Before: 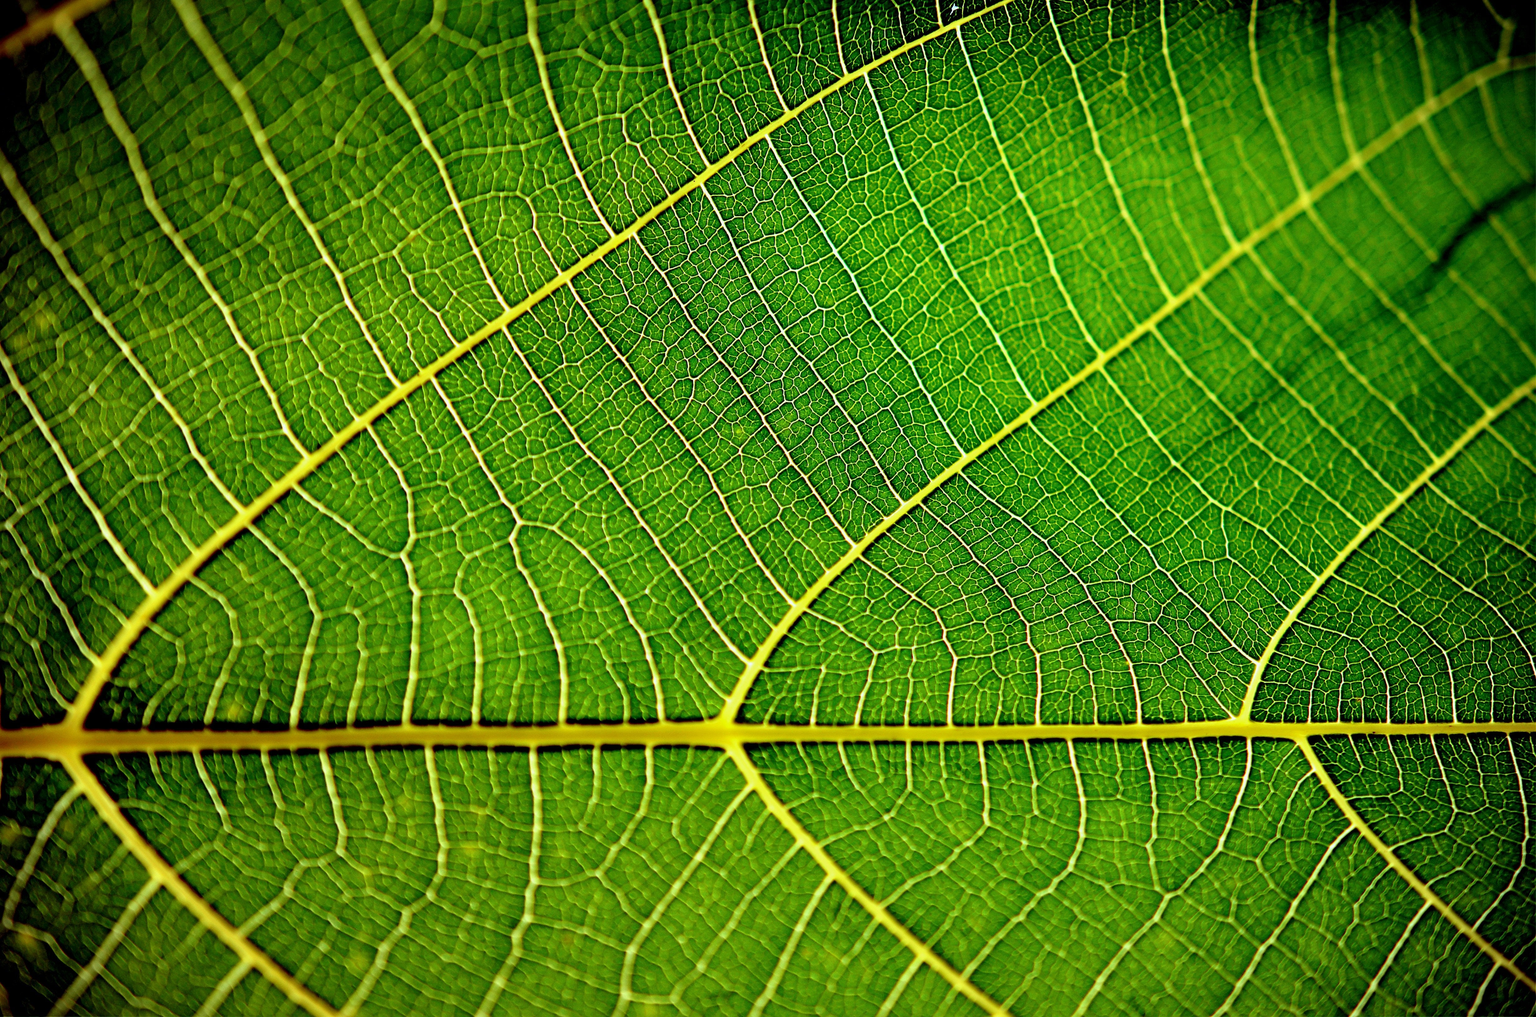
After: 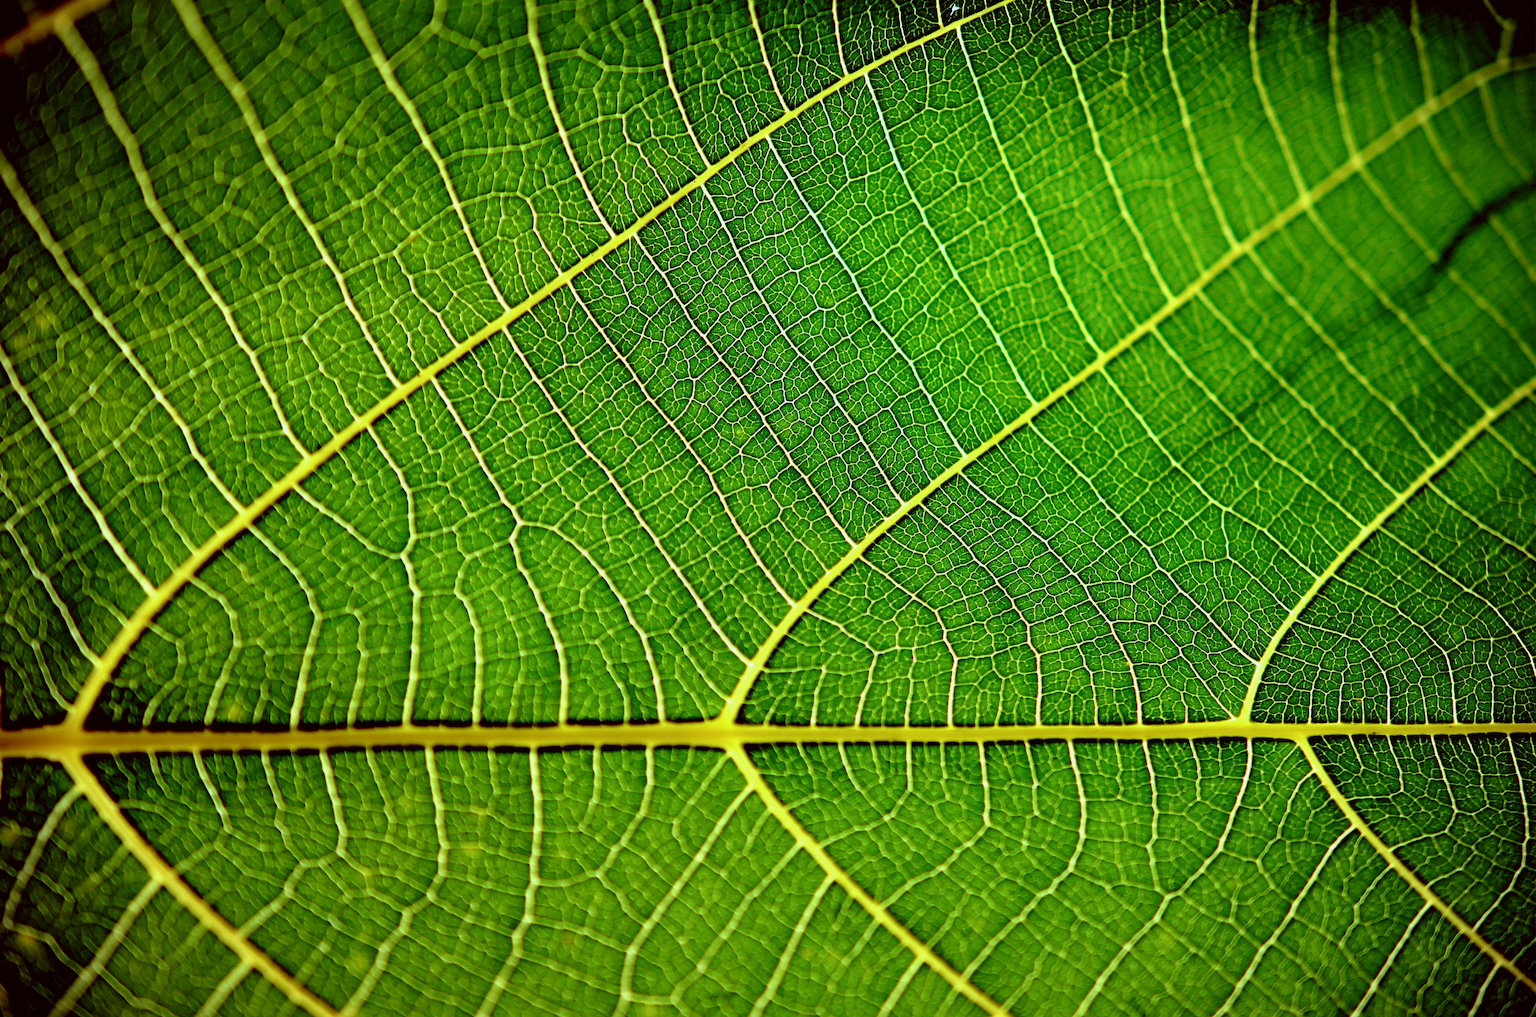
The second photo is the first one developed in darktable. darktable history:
color correction: highlights a* -5.06, highlights b* -3.11, shadows a* 4, shadows b* 4.21
